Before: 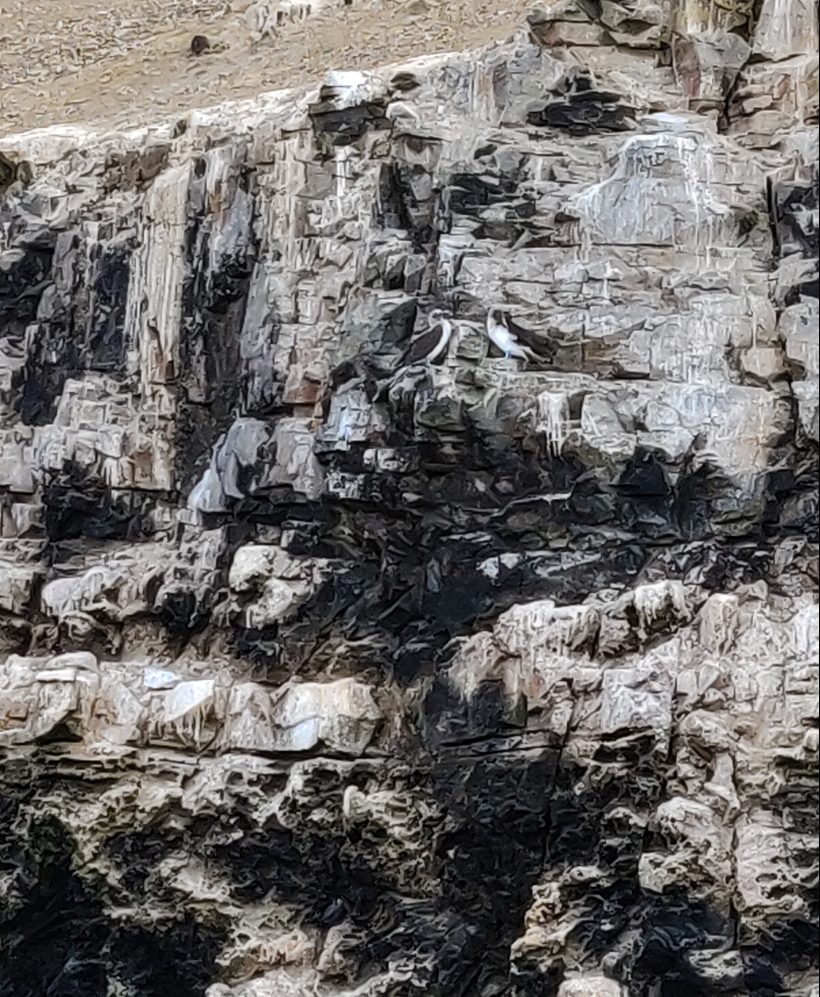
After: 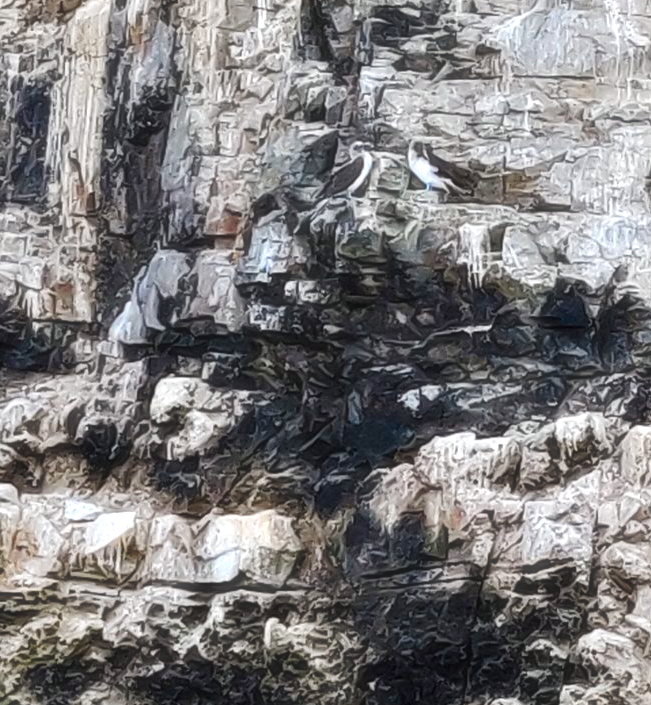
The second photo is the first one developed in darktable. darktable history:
crop: left 9.712%, top 16.928%, right 10.845%, bottom 12.332%
haze removal: strength -0.1, adaptive false
exposure: exposure 0.3 EV, compensate highlight preservation false
color balance rgb: perceptual saturation grading › global saturation 35%, perceptual saturation grading › highlights -25%, perceptual saturation grading › shadows 50%
